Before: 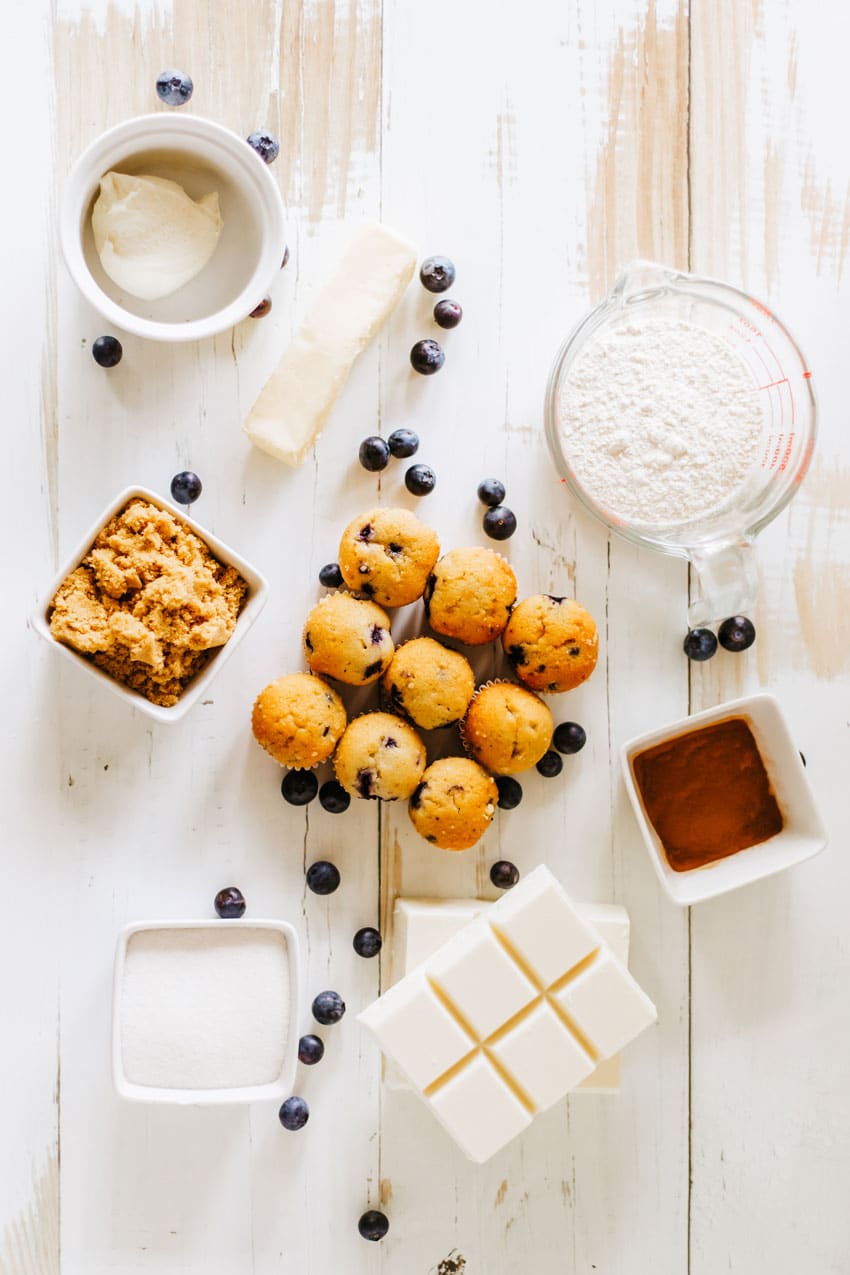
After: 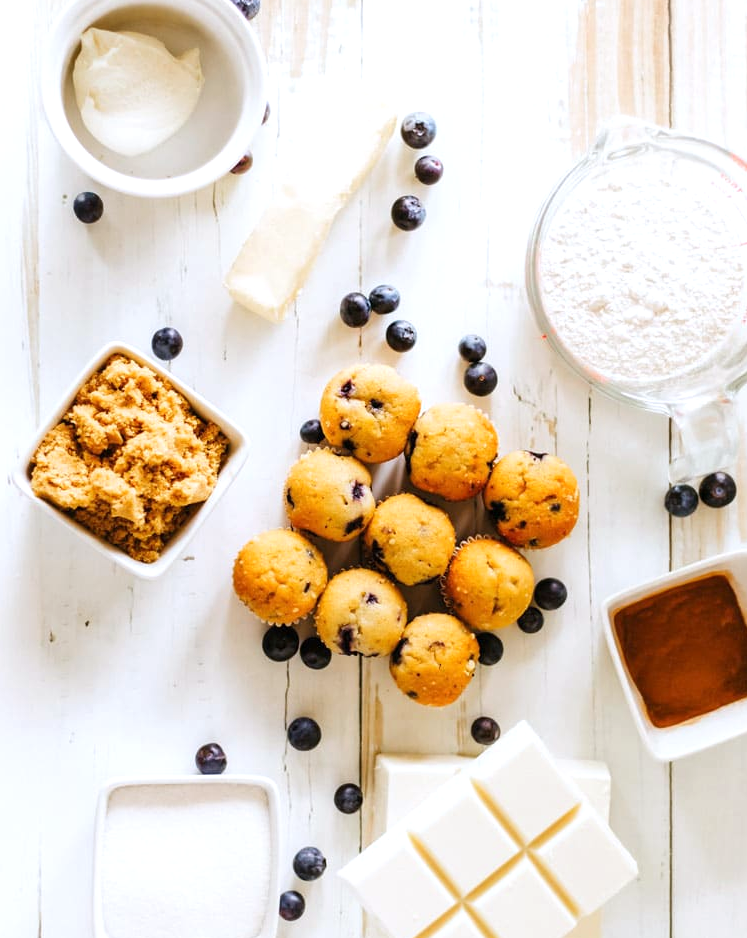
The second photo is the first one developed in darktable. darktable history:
exposure: exposure 0.258 EV, compensate highlight preservation false
crop and rotate: left 2.425%, top 11.305%, right 9.6%, bottom 15.08%
white balance: red 0.98, blue 1.034
